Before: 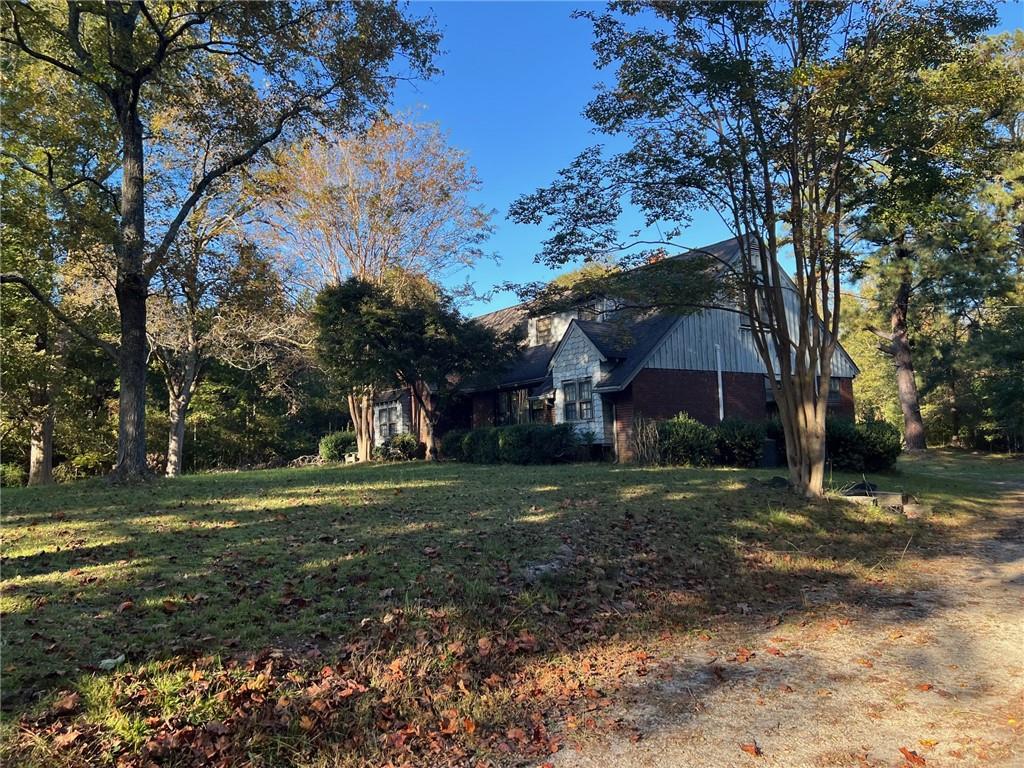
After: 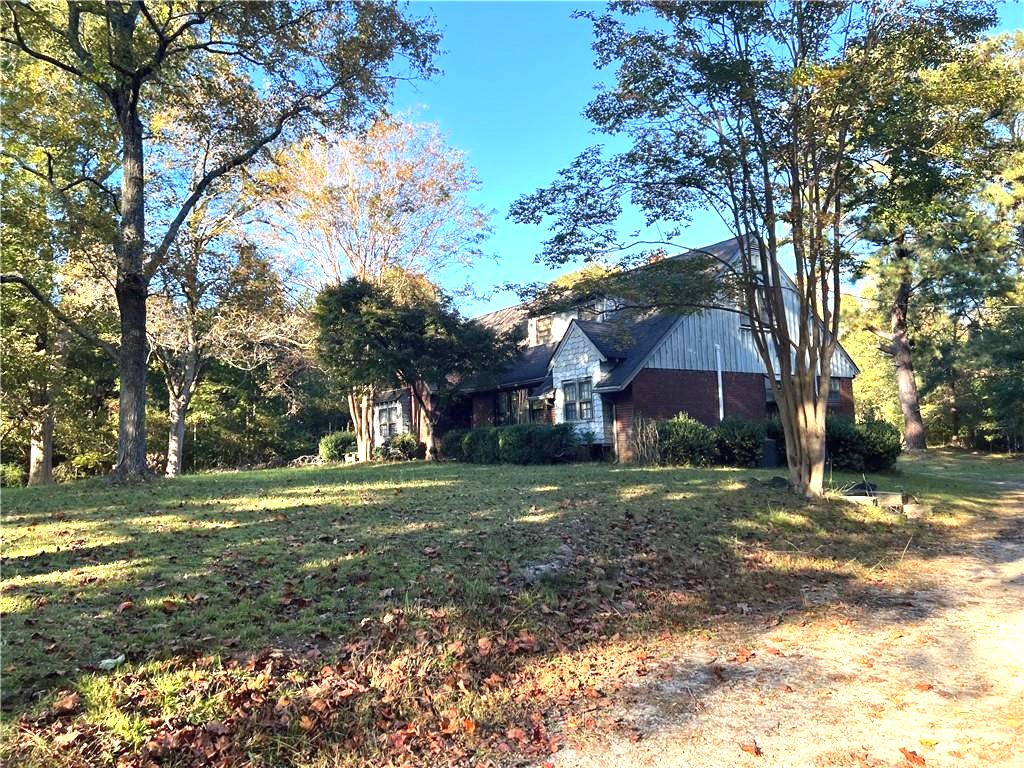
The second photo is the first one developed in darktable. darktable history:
exposure: black level correction 0, exposure 1.167 EV, compensate highlight preservation false
